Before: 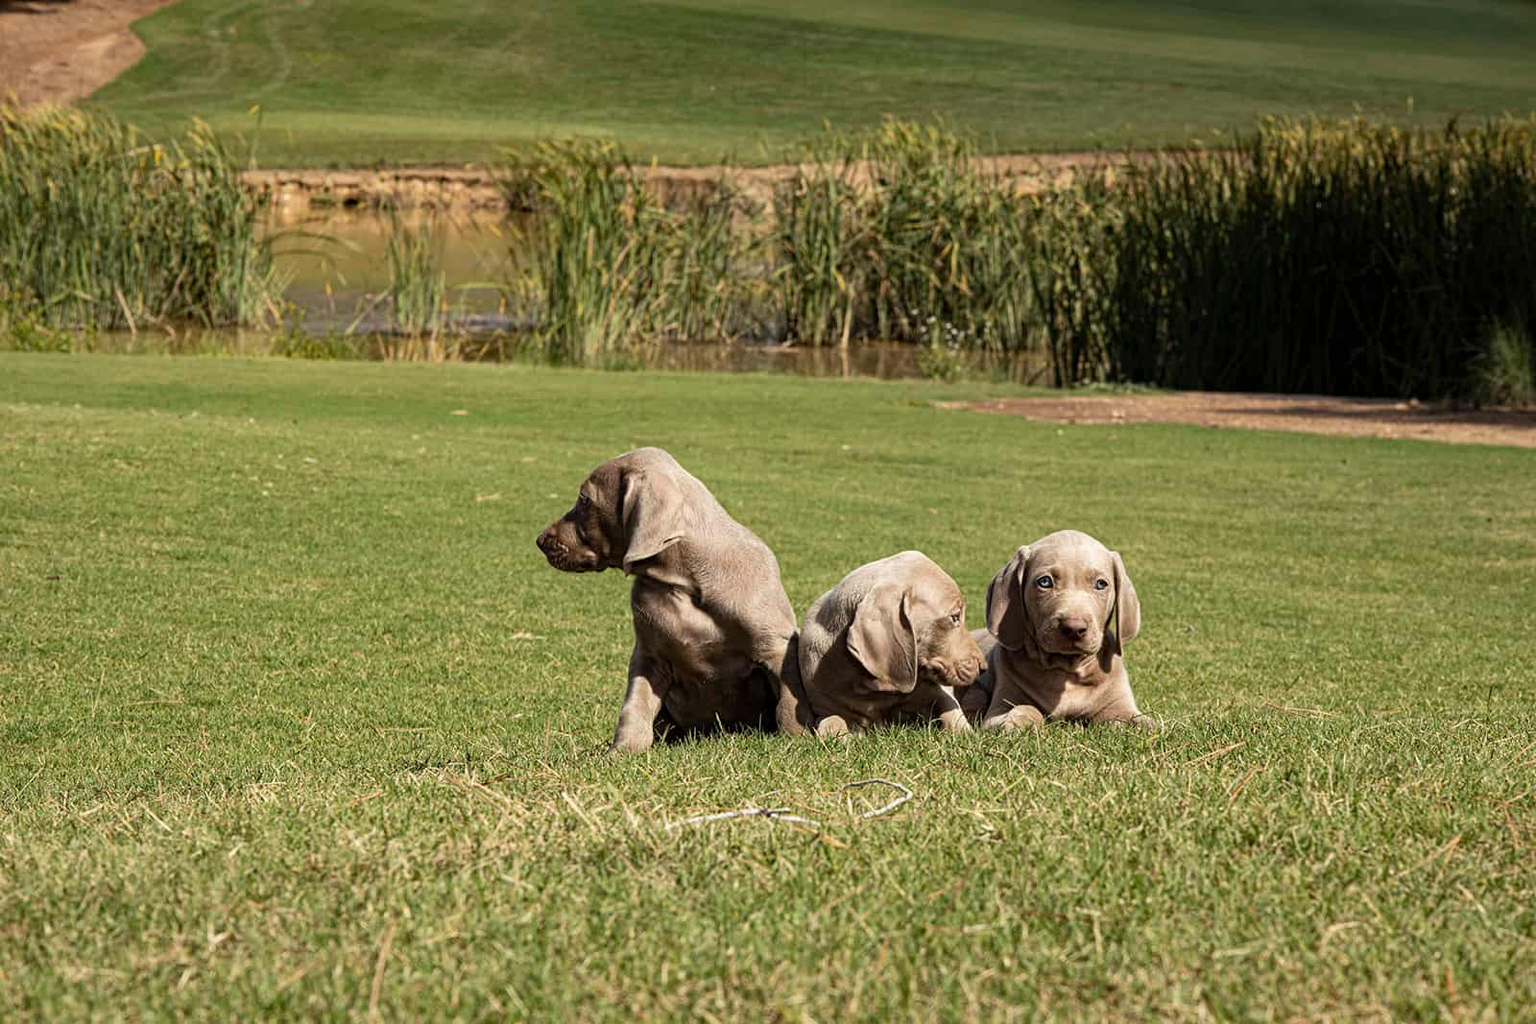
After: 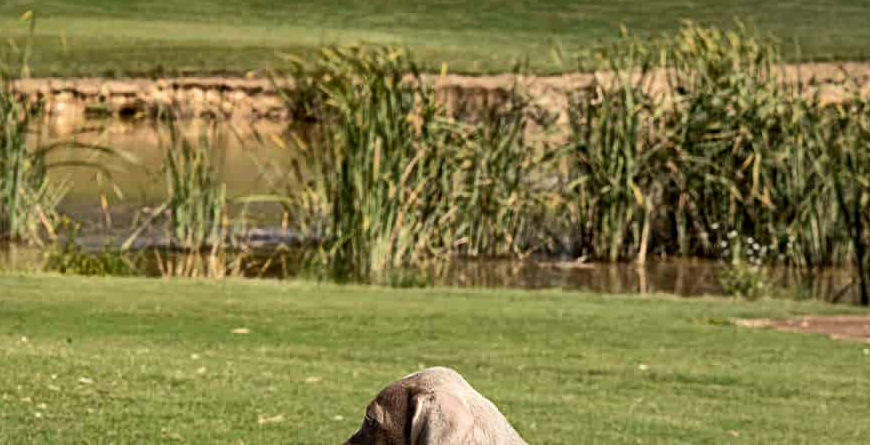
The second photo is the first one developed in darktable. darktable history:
local contrast: mode bilateral grid, contrast 21, coarseness 50, detail 171%, midtone range 0.2
crop: left 14.875%, top 9.308%, right 30.728%, bottom 48.941%
